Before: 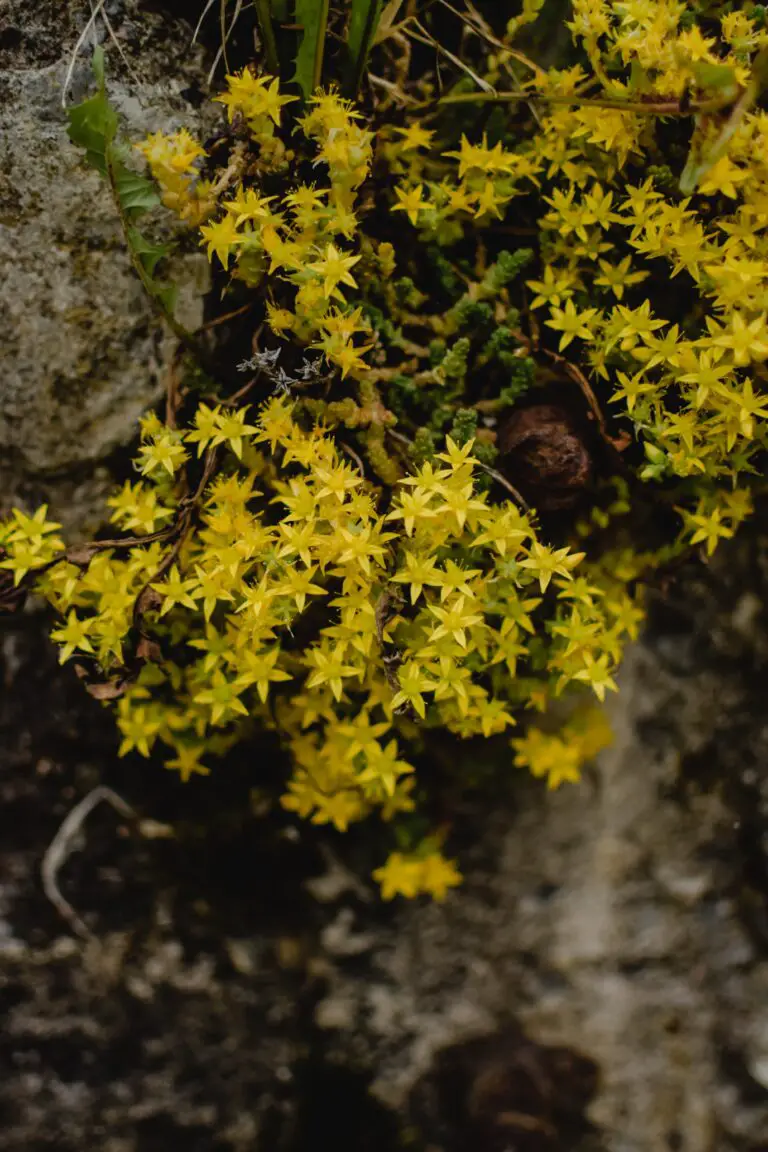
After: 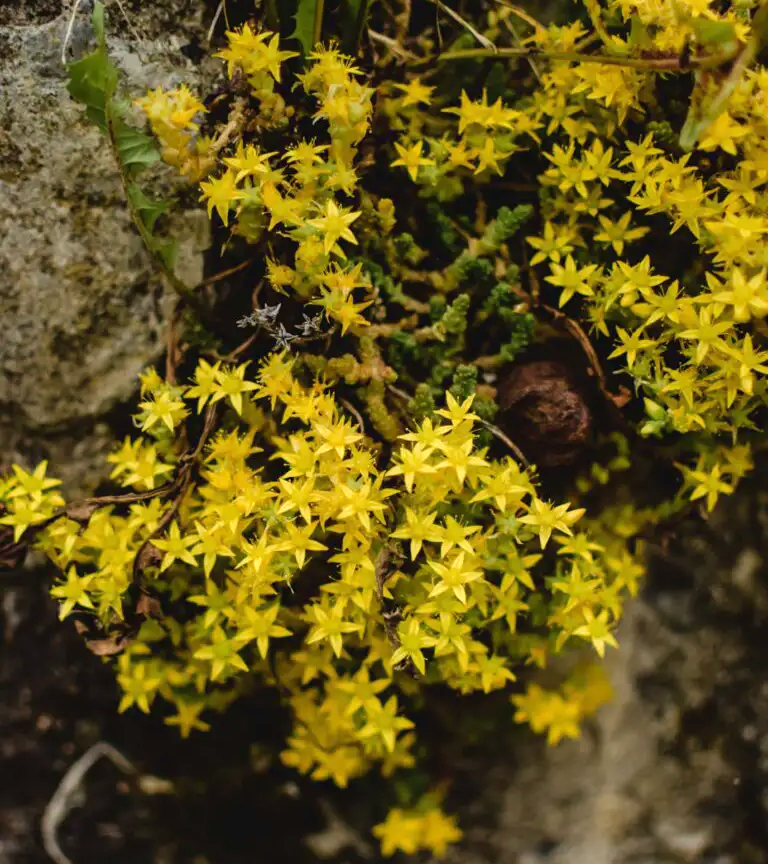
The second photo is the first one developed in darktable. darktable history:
crop: top 3.857%, bottom 21.132%
velvia: on, module defaults
exposure: black level correction 0, exposure 0.5 EV, compensate exposure bias true, compensate highlight preservation false
